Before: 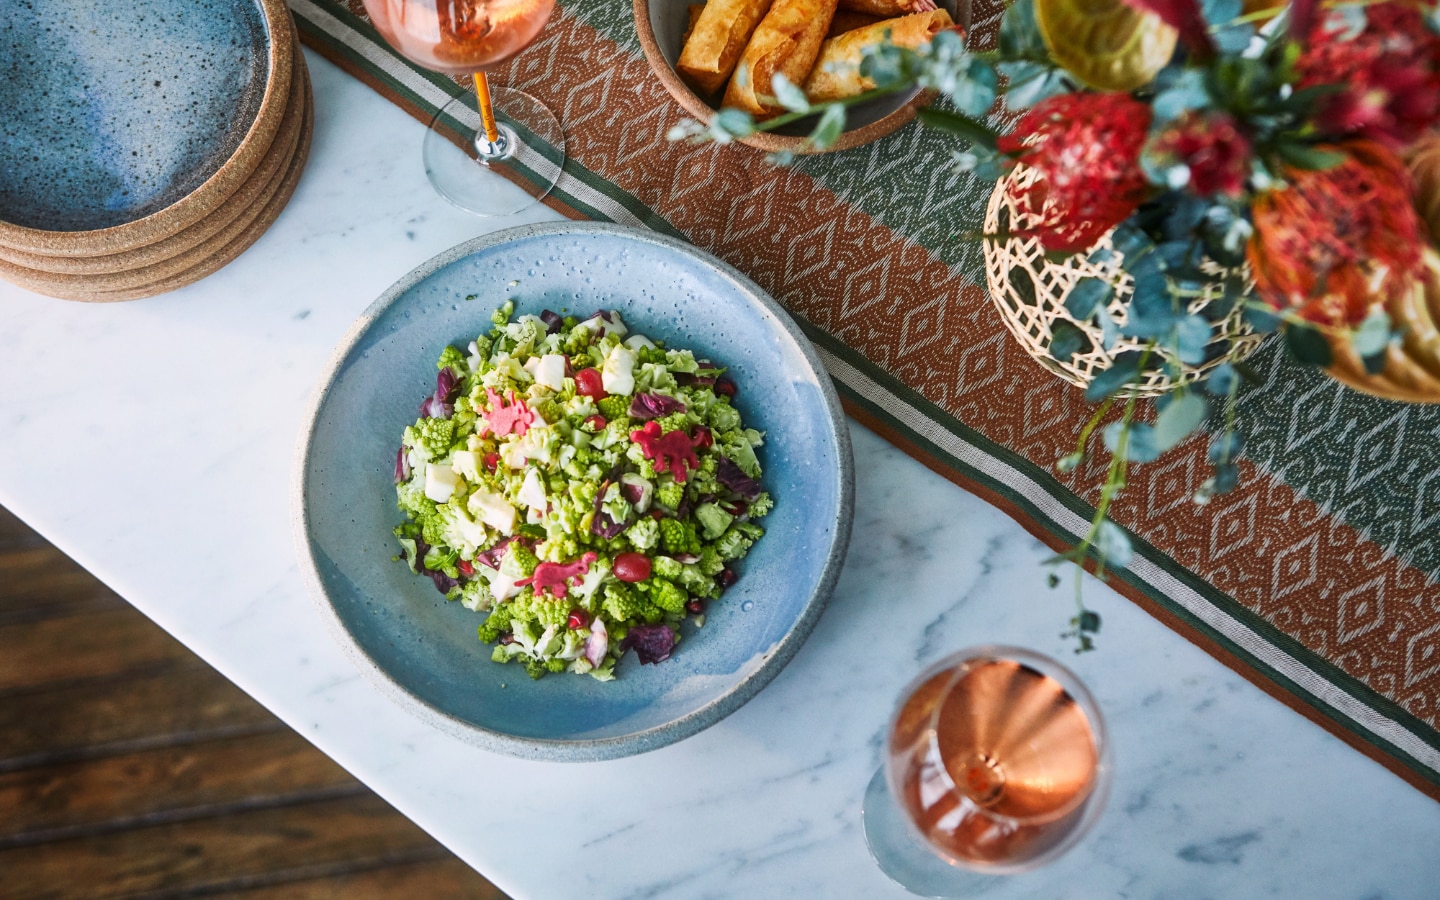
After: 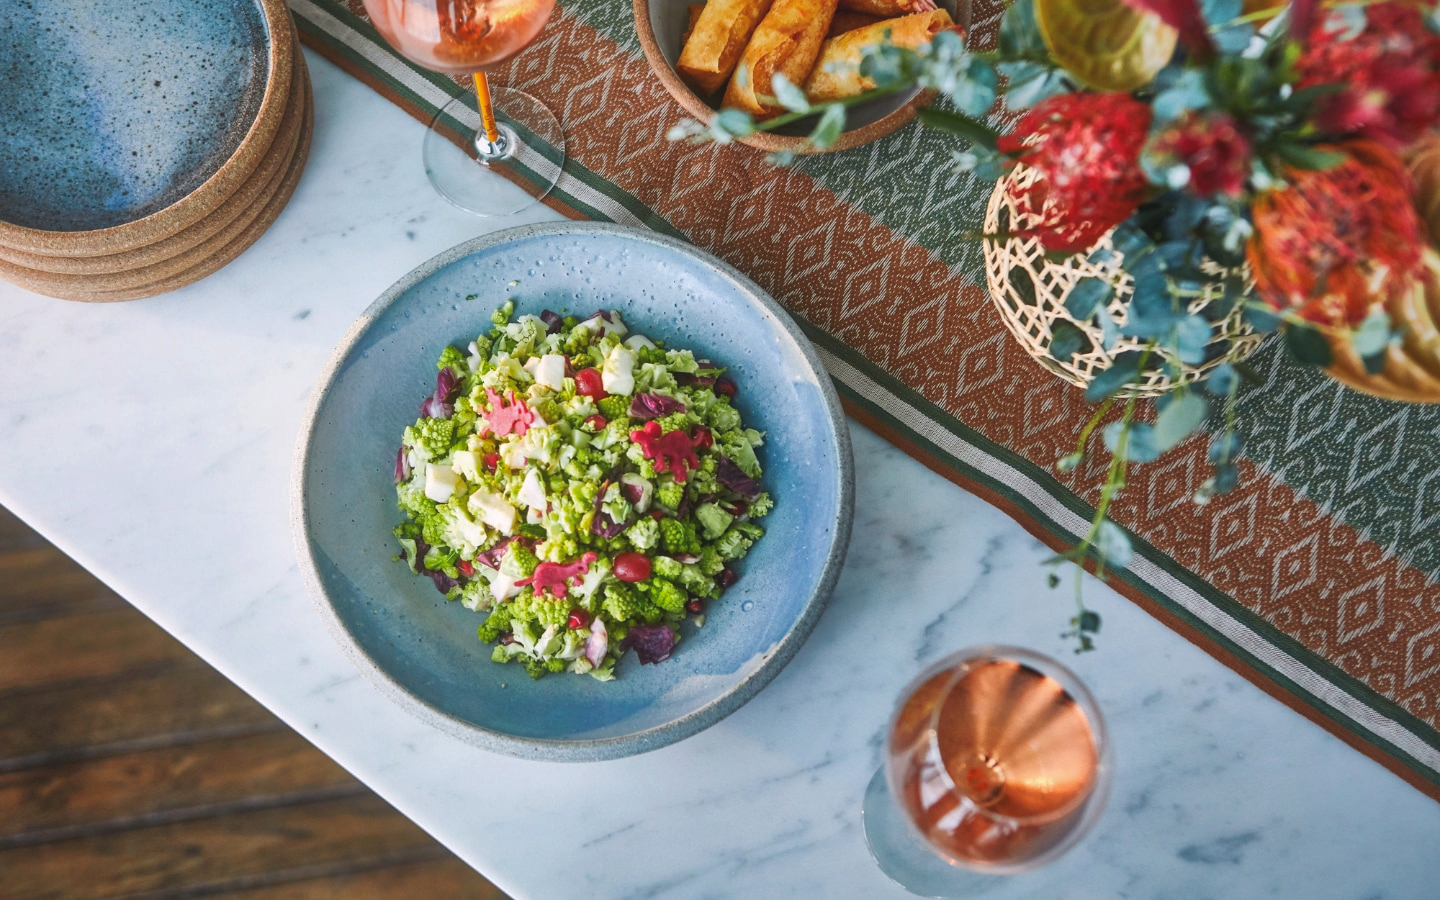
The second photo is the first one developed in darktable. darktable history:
shadows and highlights: on, module defaults
exposure: black level correction -0.005, exposure 0.054 EV
